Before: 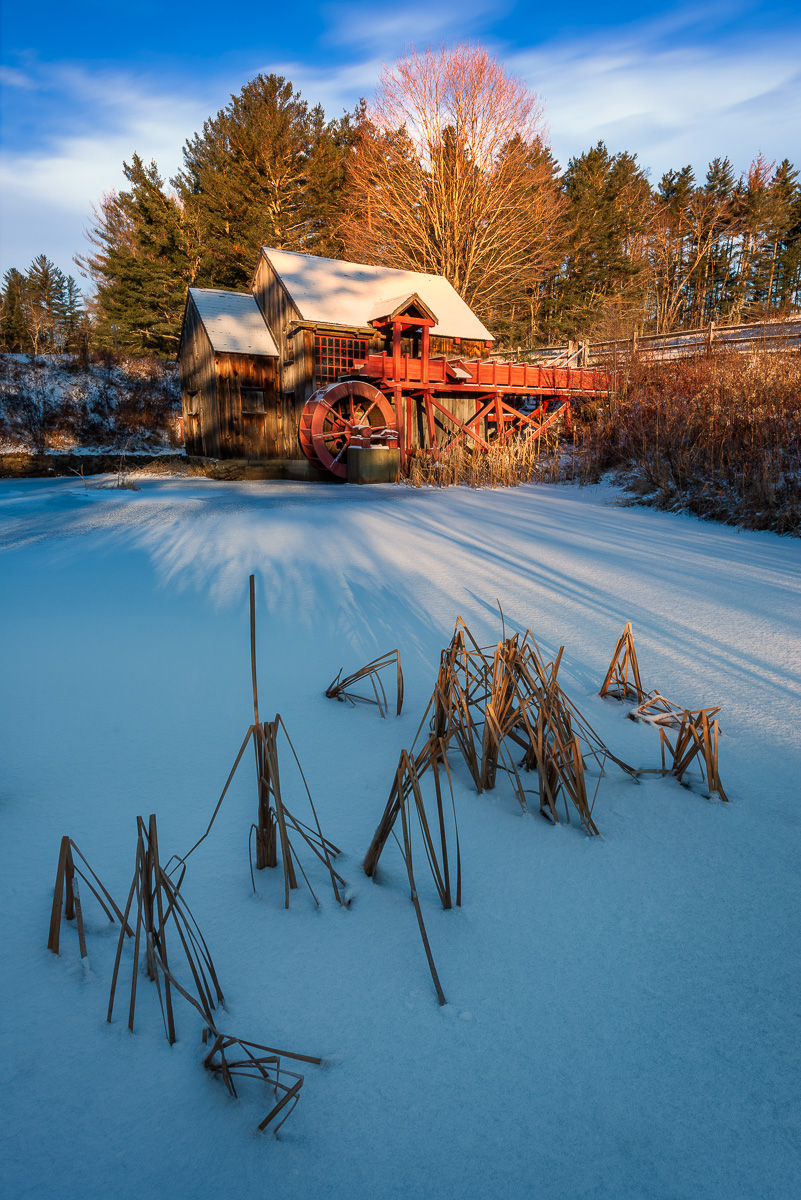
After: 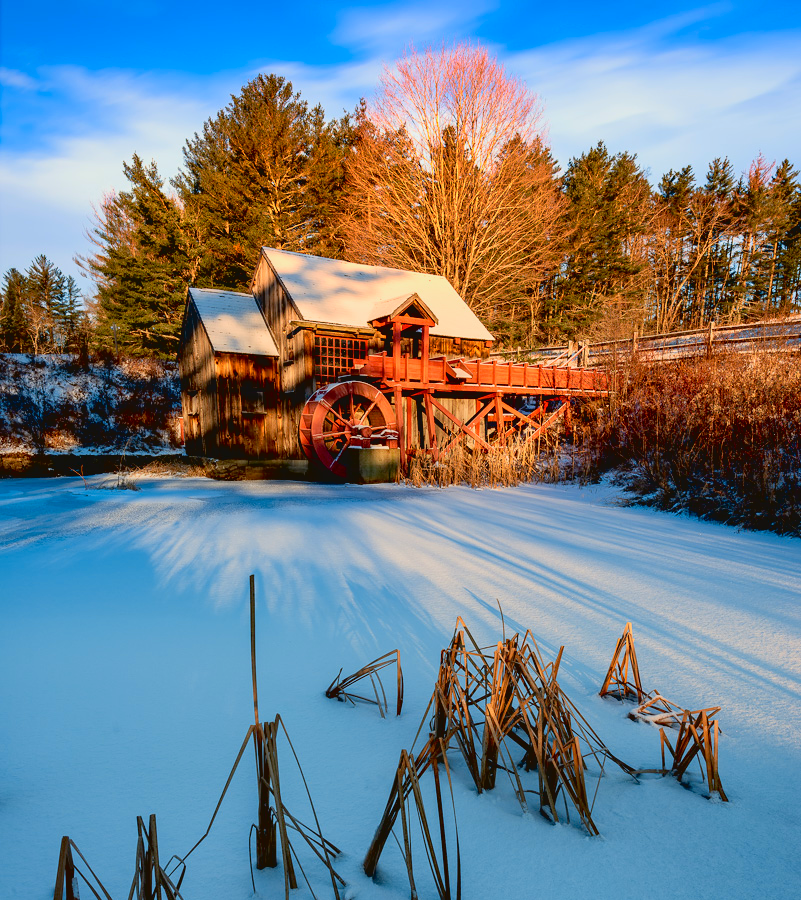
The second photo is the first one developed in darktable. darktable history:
exposure: black level correction 0.016, exposure -0.009 EV, compensate highlight preservation false
crop: bottom 24.967%
tone curve: curves: ch0 [(0, 0.01) (0.052, 0.045) (0.136, 0.133) (0.29, 0.332) (0.453, 0.531) (0.676, 0.751) (0.89, 0.919) (1, 1)]; ch1 [(0, 0) (0.094, 0.081) (0.285, 0.299) (0.385, 0.403) (0.446, 0.443) (0.502, 0.5) (0.544, 0.552) (0.589, 0.612) (0.722, 0.728) (1, 1)]; ch2 [(0, 0) (0.257, 0.217) (0.43, 0.421) (0.498, 0.507) (0.531, 0.544) (0.56, 0.579) (0.625, 0.642) (1, 1)], color space Lab, independent channels, preserve colors none
contrast brightness saturation: contrast -0.11
